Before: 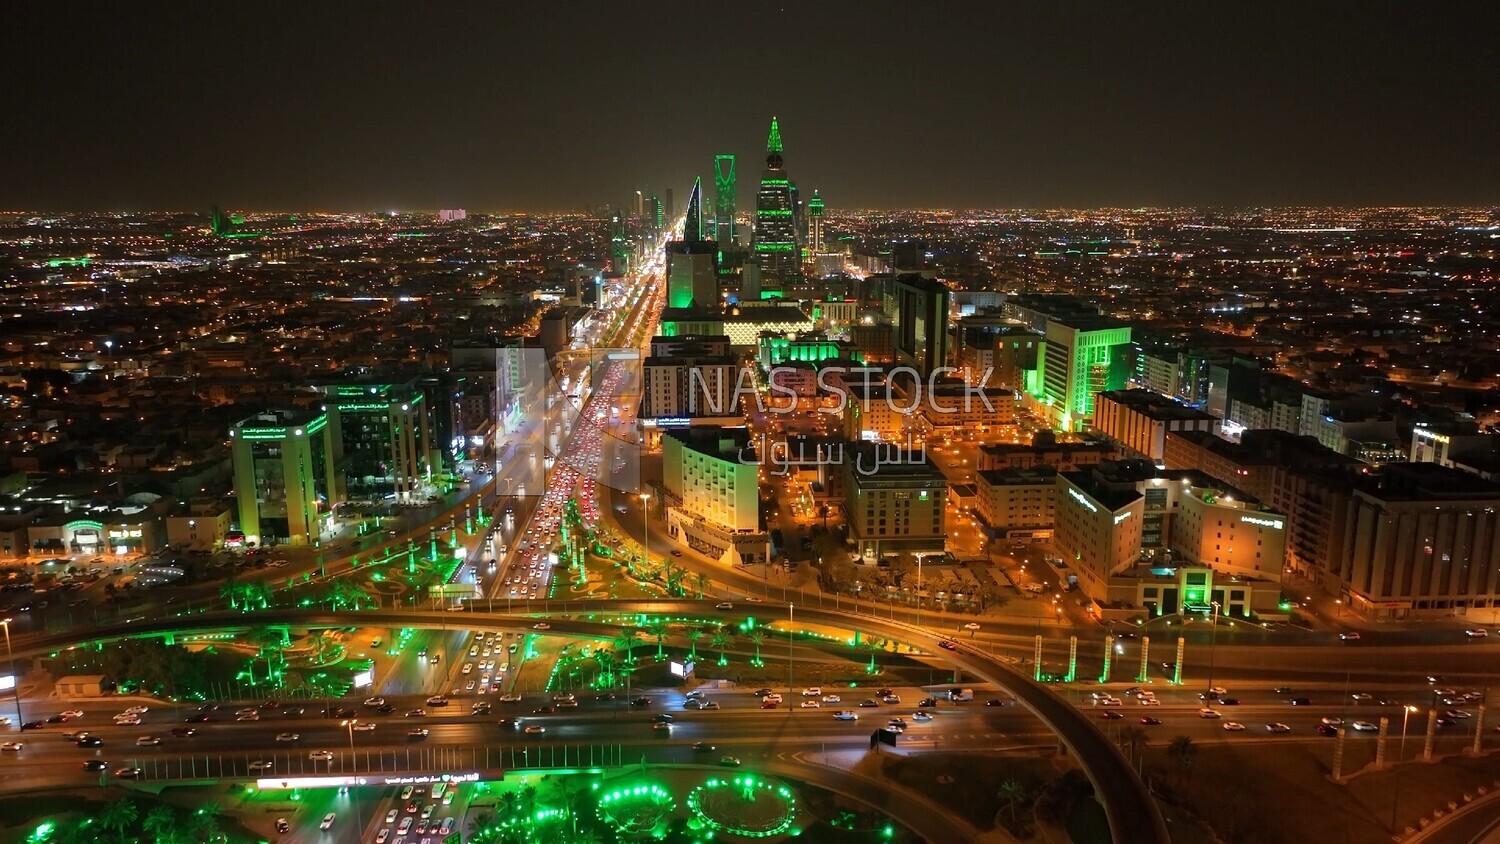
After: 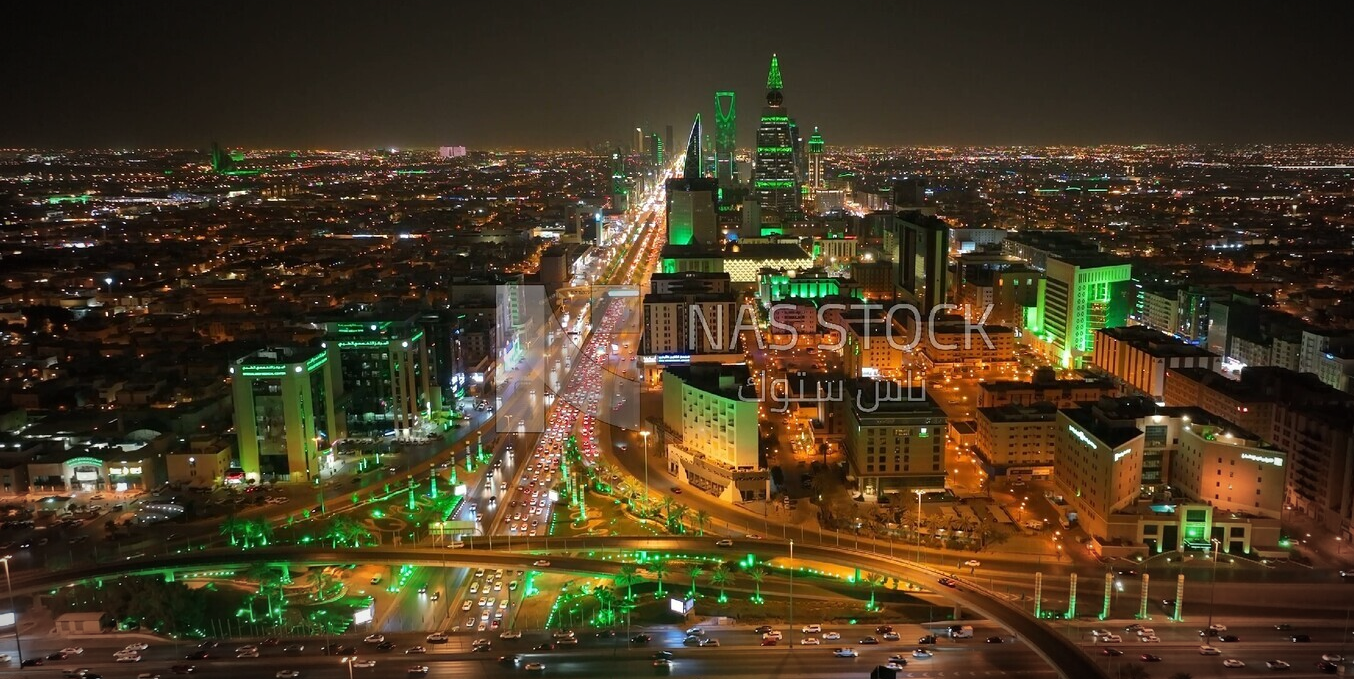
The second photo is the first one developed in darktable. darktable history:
vignetting: fall-off radius 60%, automatic ratio true
crop: top 7.49%, right 9.717%, bottom 11.943%
